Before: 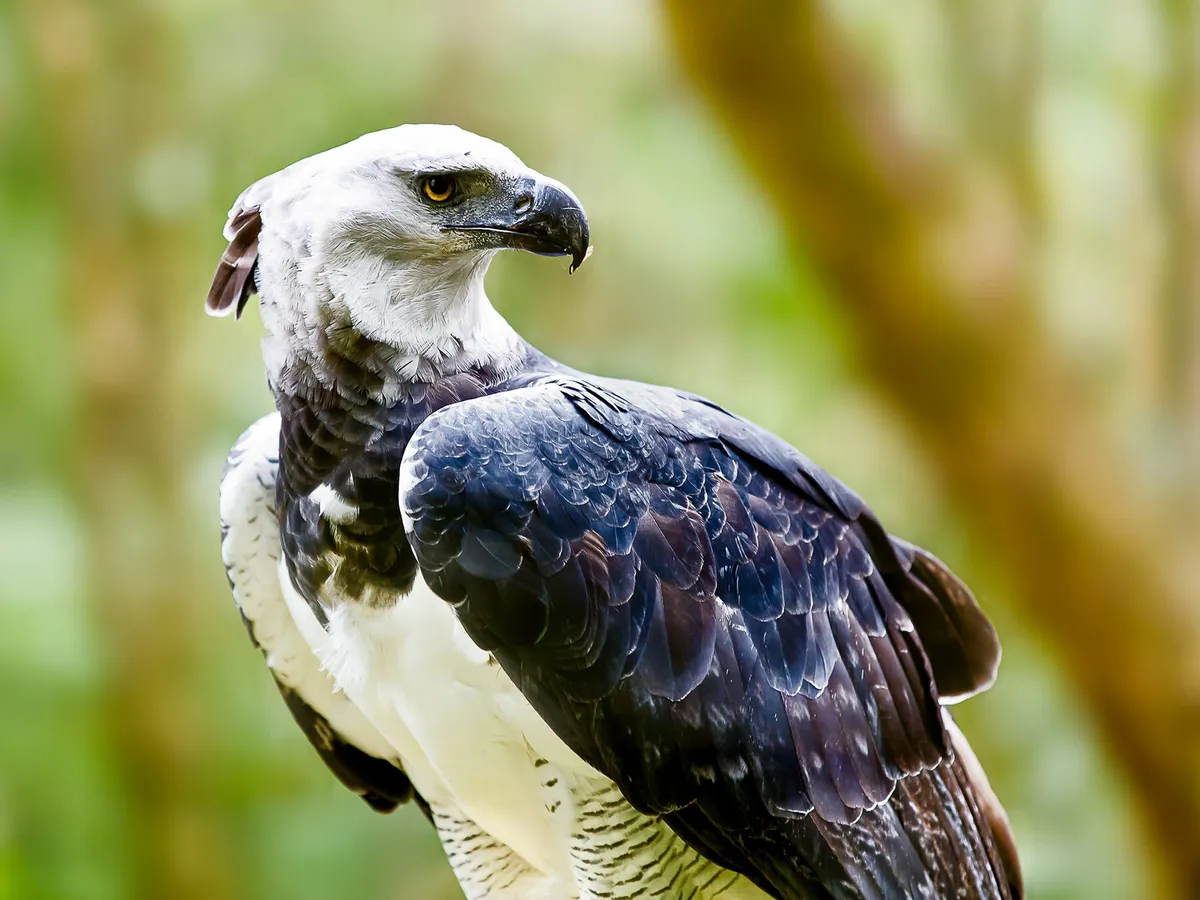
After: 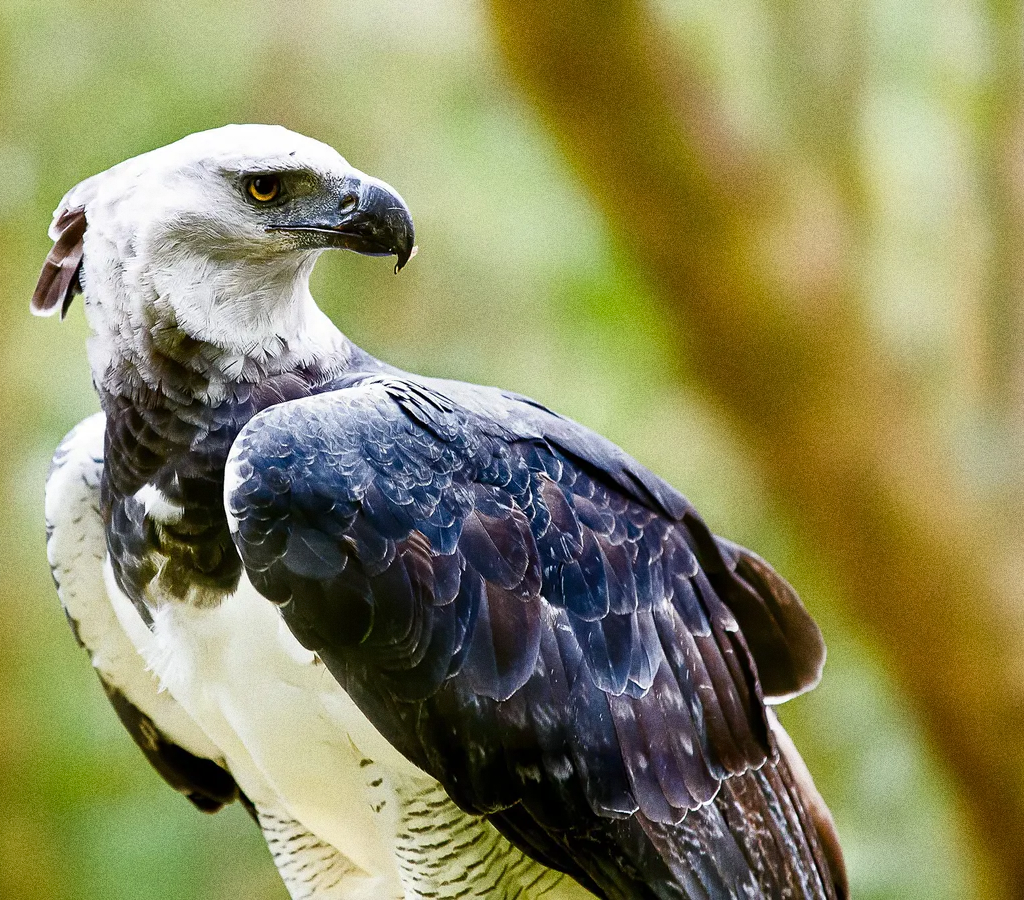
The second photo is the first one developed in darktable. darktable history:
crop and rotate: left 14.584%
grain: coarseness 0.09 ISO, strength 40%
